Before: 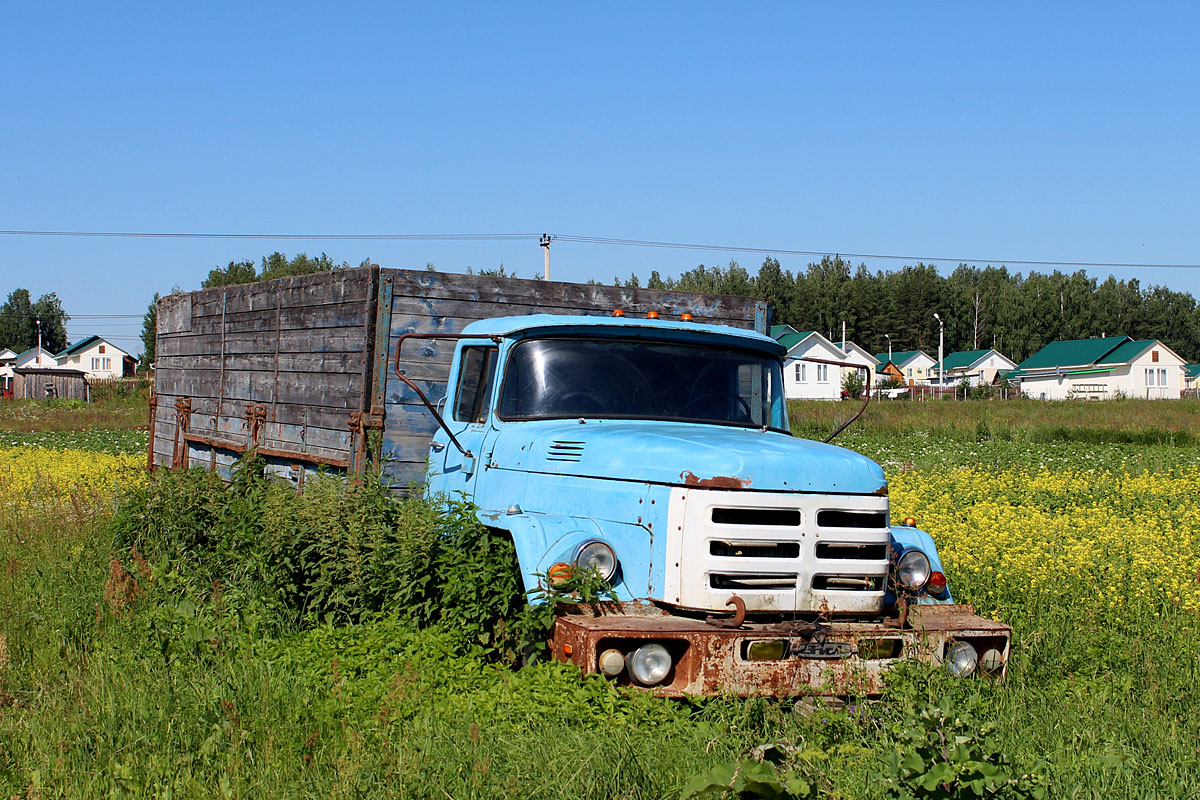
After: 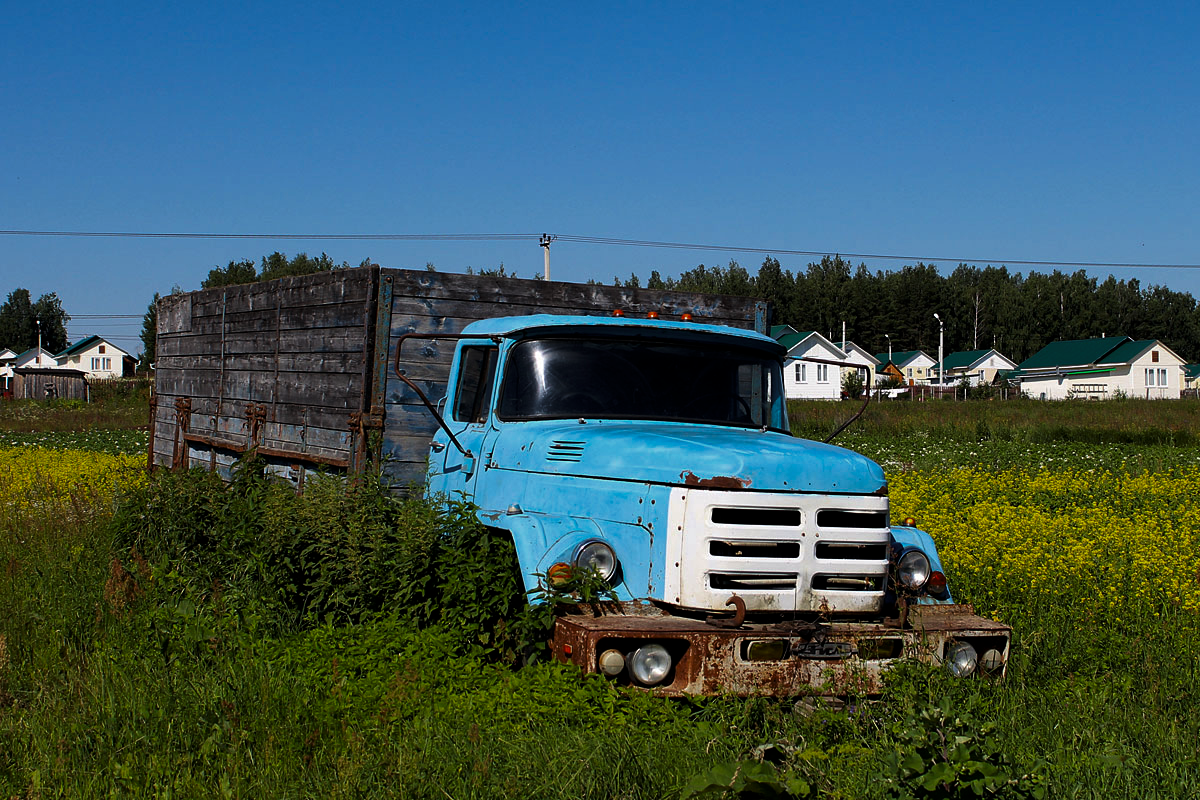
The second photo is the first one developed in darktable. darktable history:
color zones: curves: ch0 [(0, 0.425) (0.143, 0.422) (0.286, 0.42) (0.429, 0.419) (0.571, 0.419) (0.714, 0.42) (0.857, 0.422) (1, 0.425)]; ch1 [(0, 0.666) (0.143, 0.669) (0.286, 0.671) (0.429, 0.67) (0.571, 0.67) (0.714, 0.67) (0.857, 0.67) (1, 0.666)]
levels: black 3.9%, levels [0, 0.618, 1]
